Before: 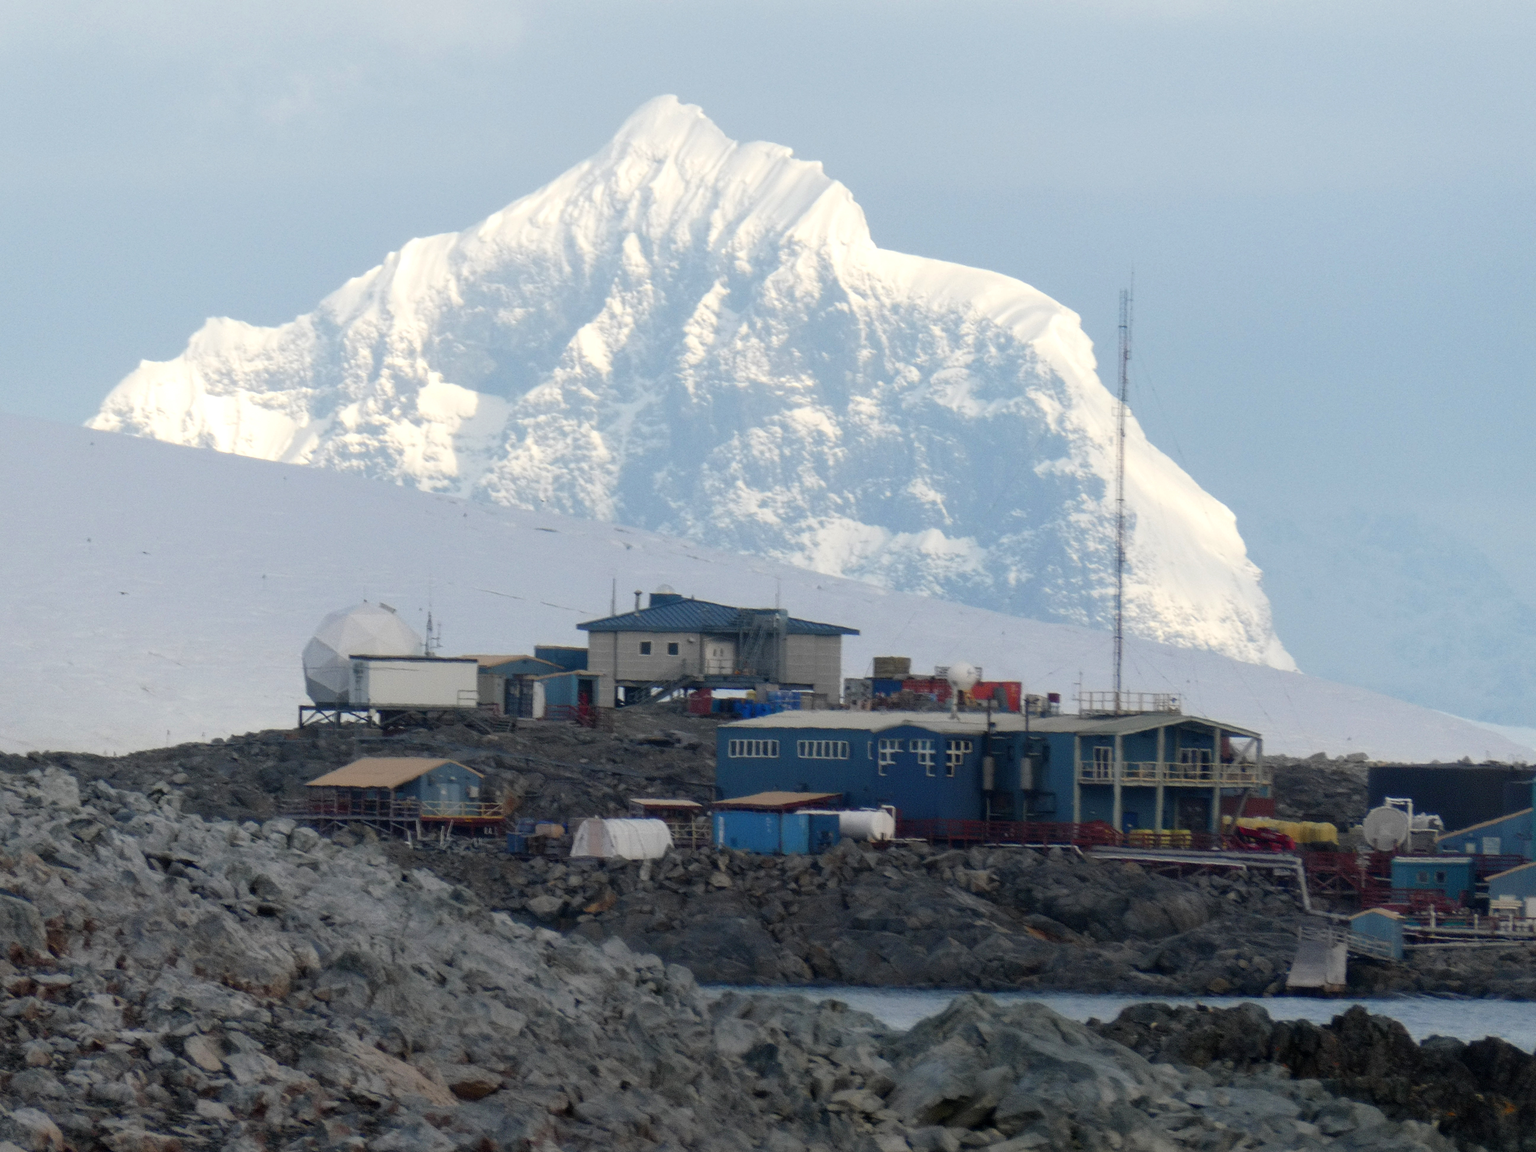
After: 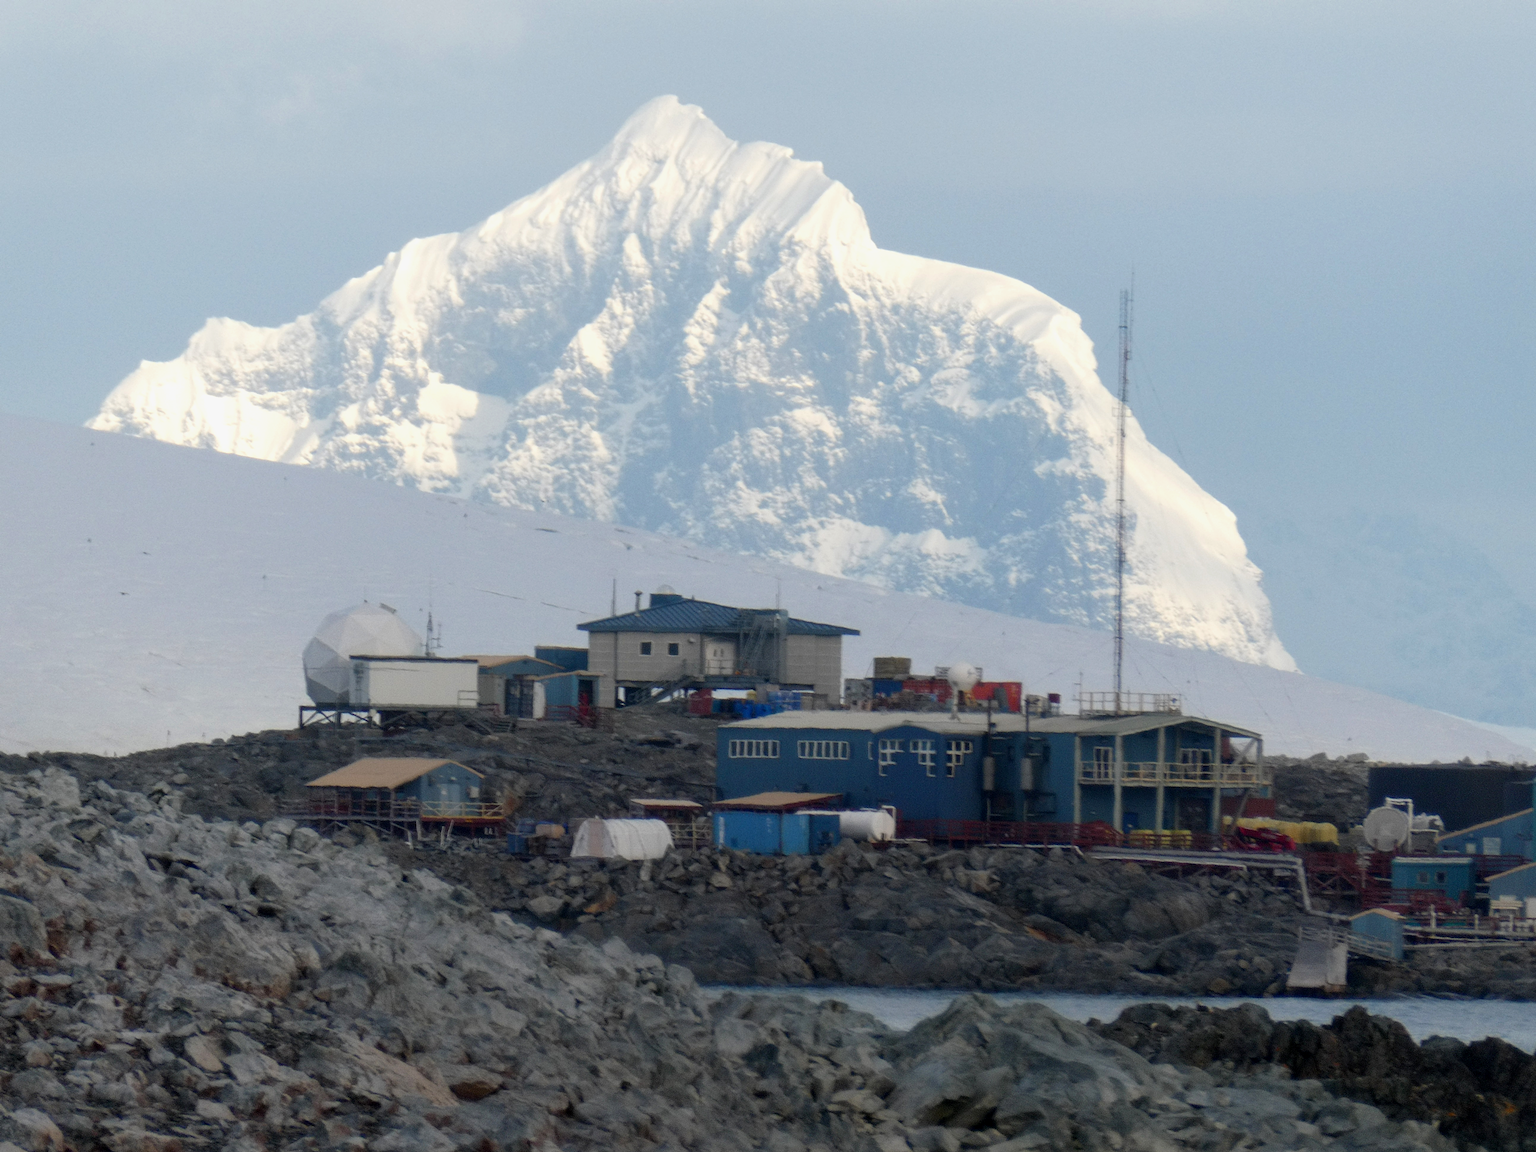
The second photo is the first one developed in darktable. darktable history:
exposure: black level correction 0.002, exposure -0.1 EV, compensate highlight preservation false
